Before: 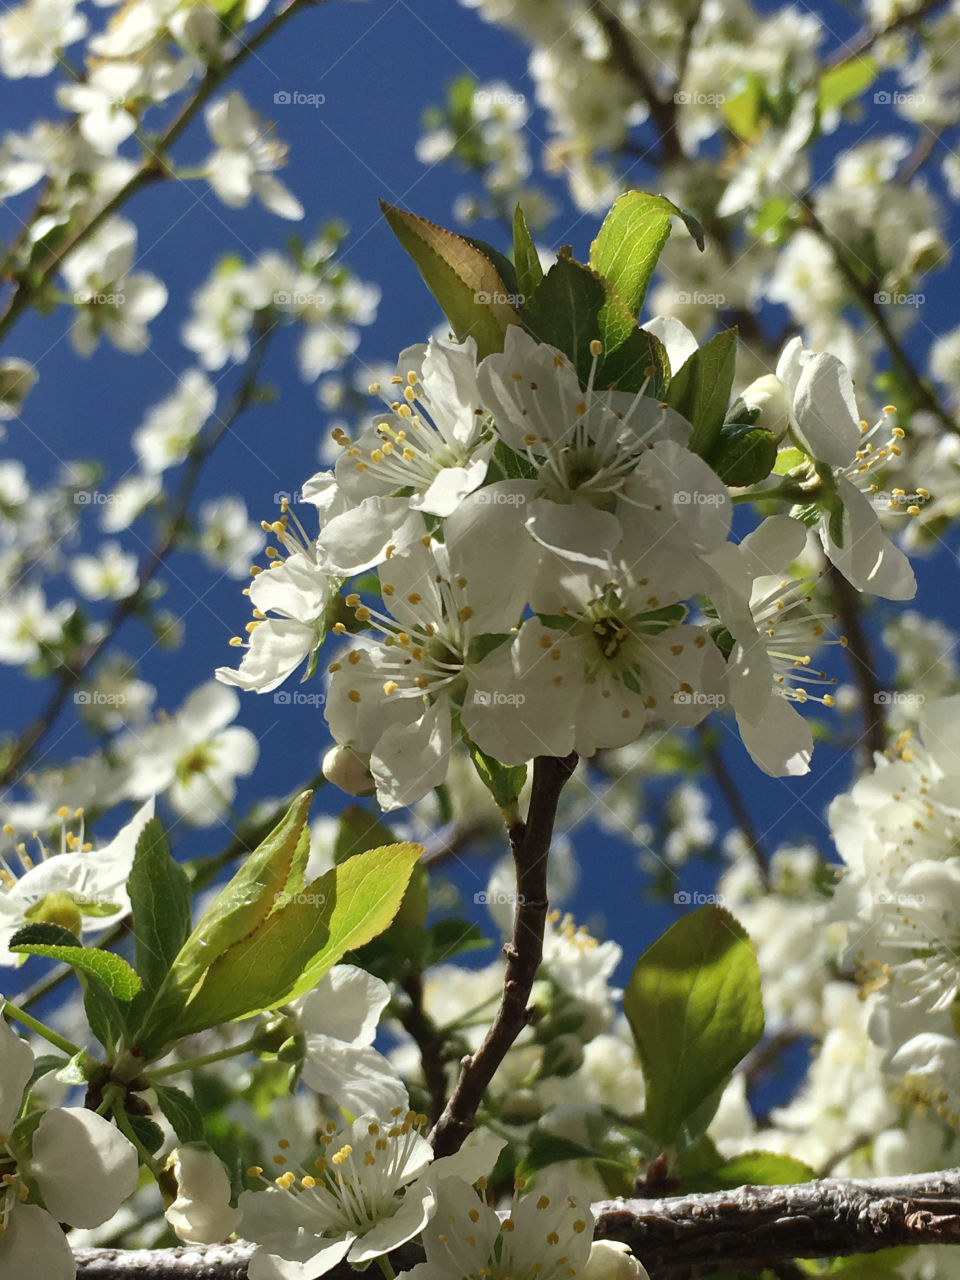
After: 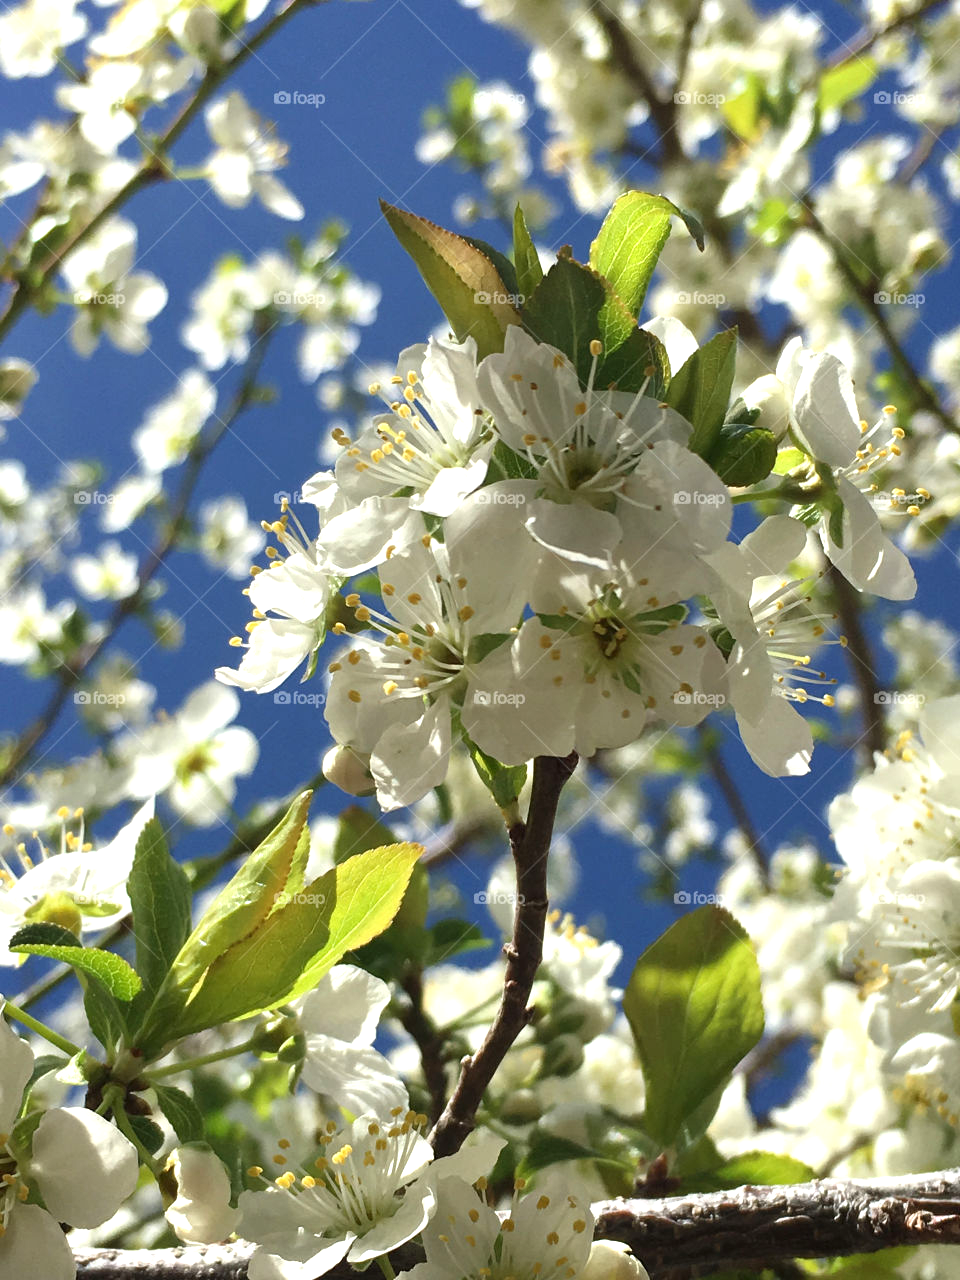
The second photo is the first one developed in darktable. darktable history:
exposure: exposure 0.735 EV, compensate highlight preservation false
